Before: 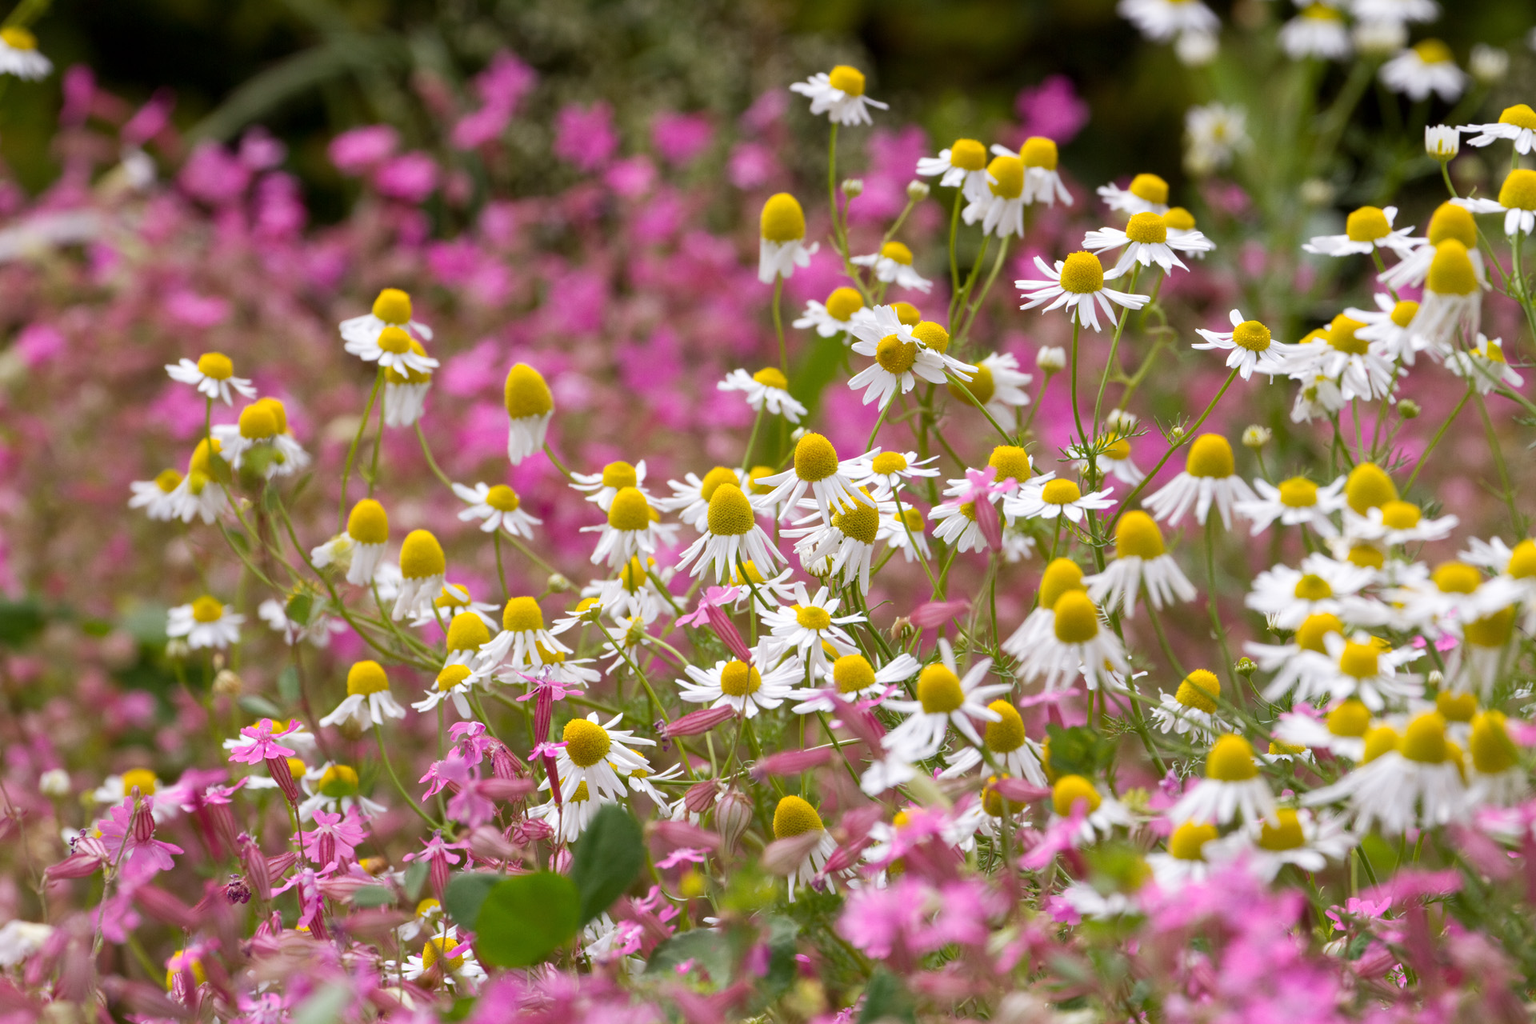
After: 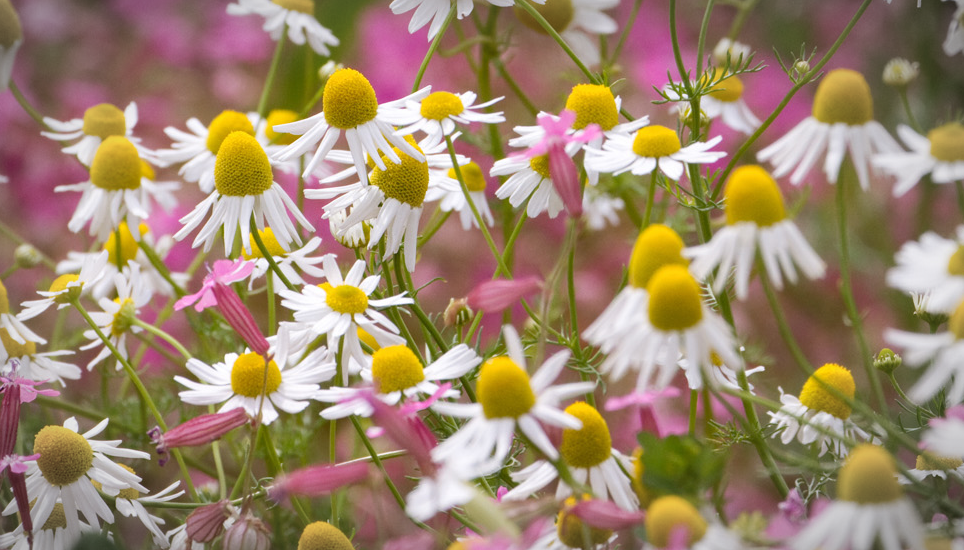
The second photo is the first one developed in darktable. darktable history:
crop: left 34.928%, top 36.992%, right 14.812%, bottom 20.016%
vignetting: automatic ratio true
